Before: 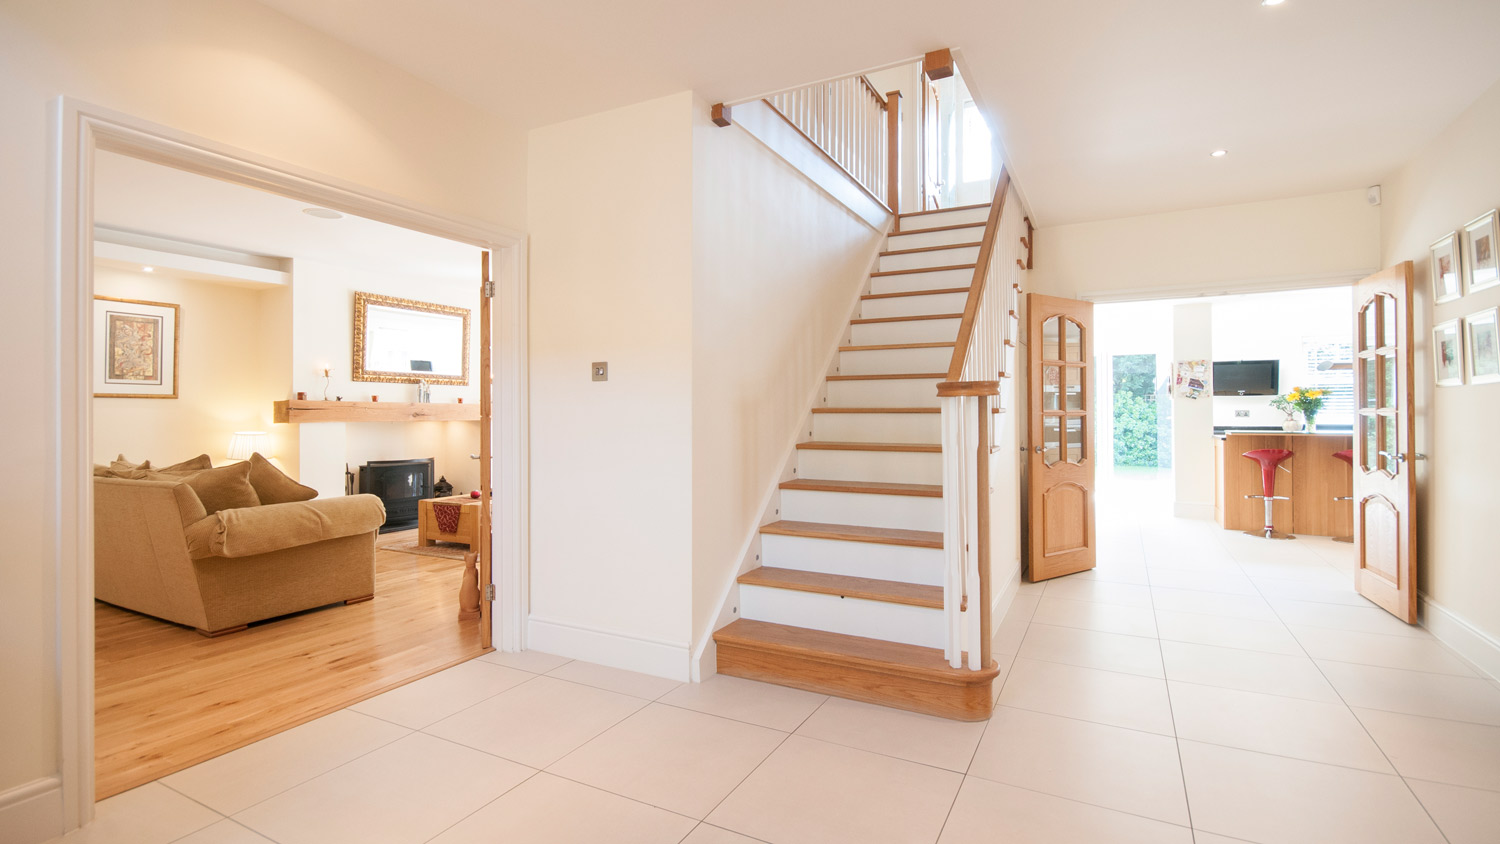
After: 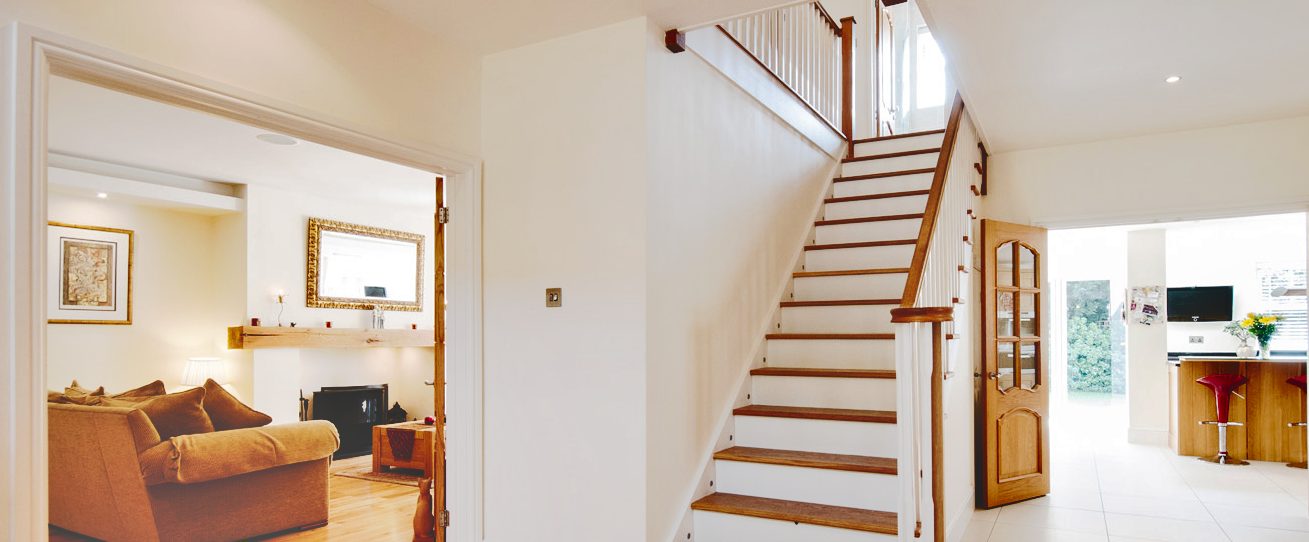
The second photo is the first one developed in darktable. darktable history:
crop: left 3.086%, top 8.87%, right 9.626%, bottom 26.911%
tone curve: curves: ch0 [(0, 0) (0.003, 0.331) (0.011, 0.333) (0.025, 0.333) (0.044, 0.334) (0.069, 0.335) (0.1, 0.338) (0.136, 0.342) (0.177, 0.347) (0.224, 0.352) (0.277, 0.359) (0.335, 0.39) (0.399, 0.434) (0.468, 0.509) (0.543, 0.615) (0.623, 0.731) (0.709, 0.814) (0.801, 0.88) (0.898, 0.921) (1, 1)], preserve colors none
shadows and highlights: shadows 58.86, highlights -60.5, soften with gaussian
